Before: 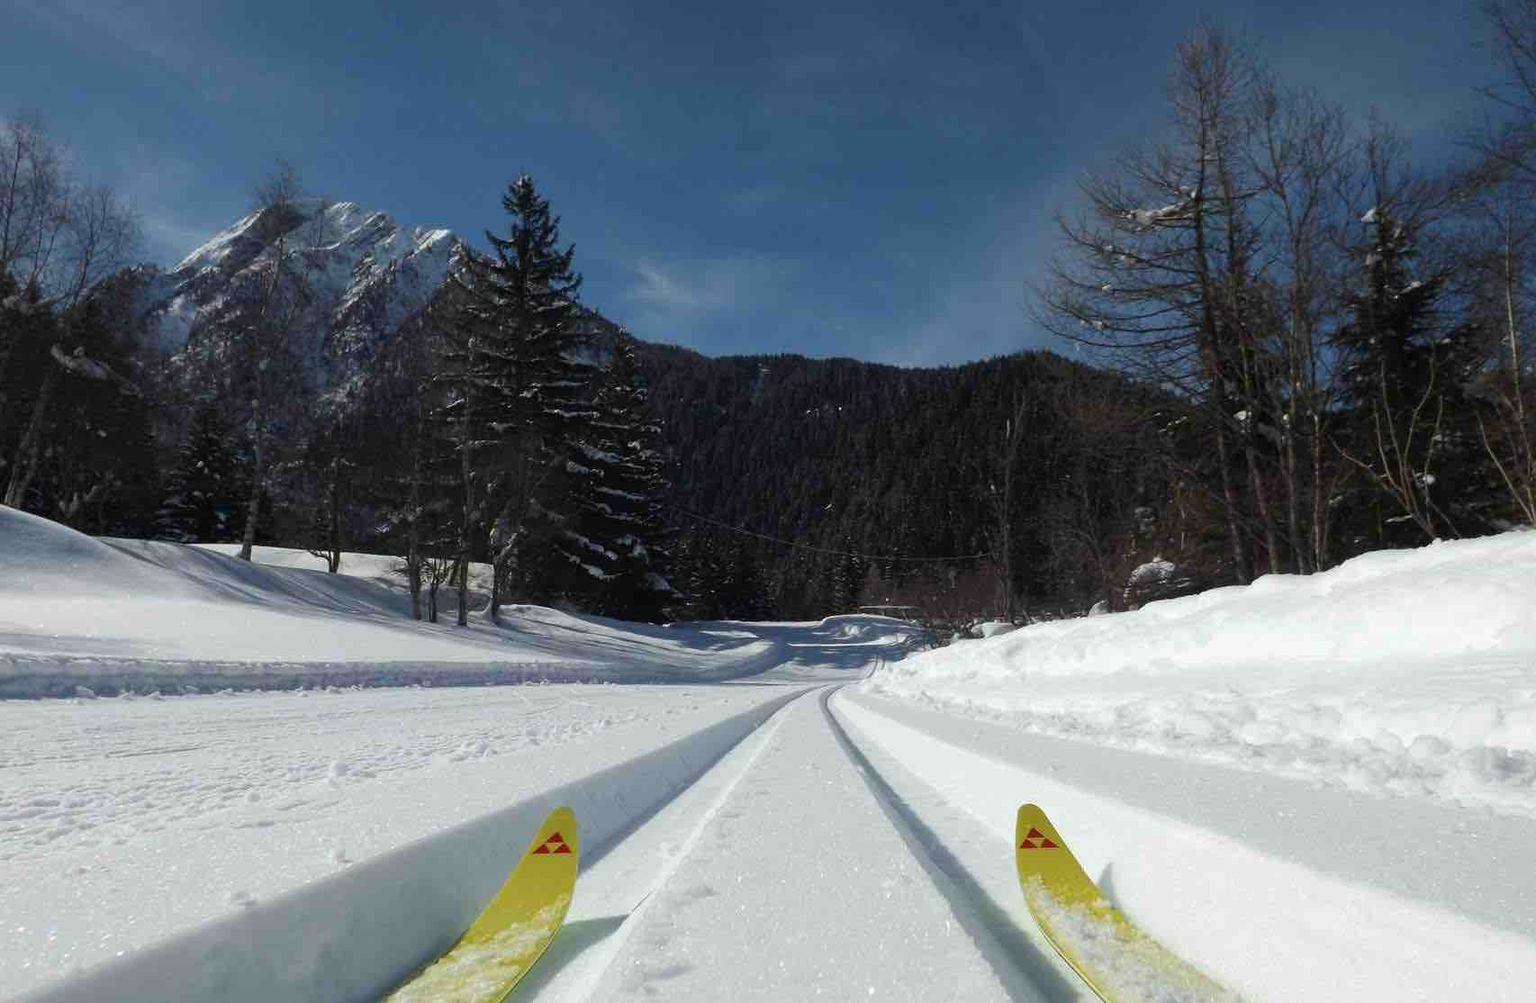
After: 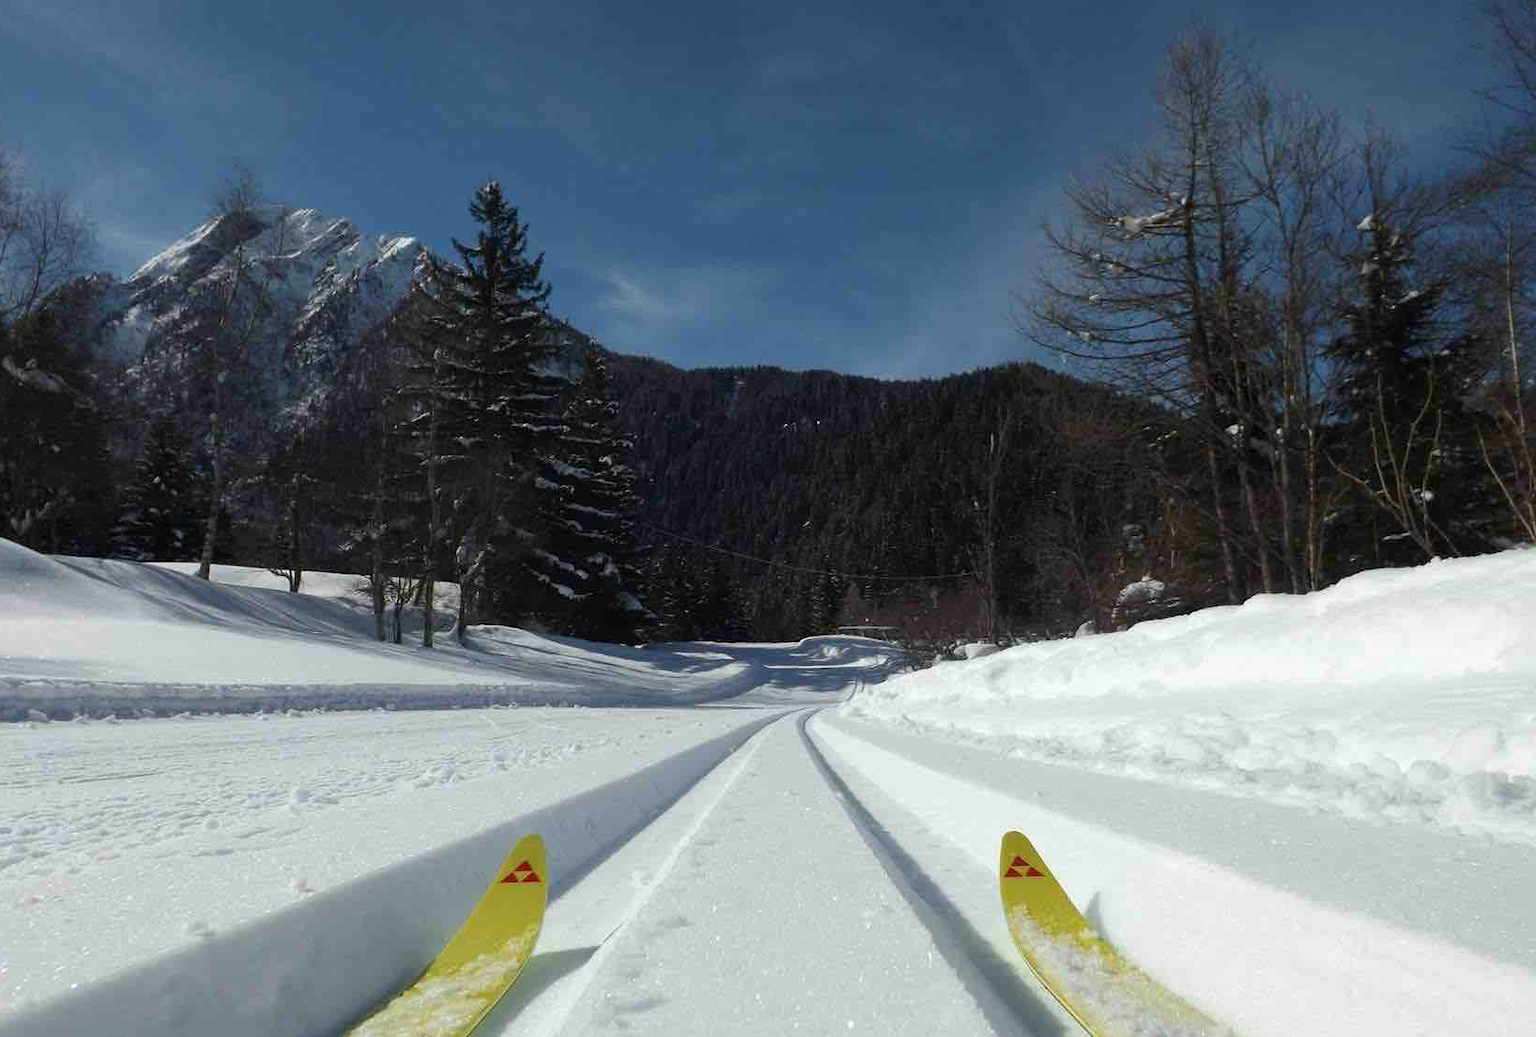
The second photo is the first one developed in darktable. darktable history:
crop and rotate: left 3.242%
